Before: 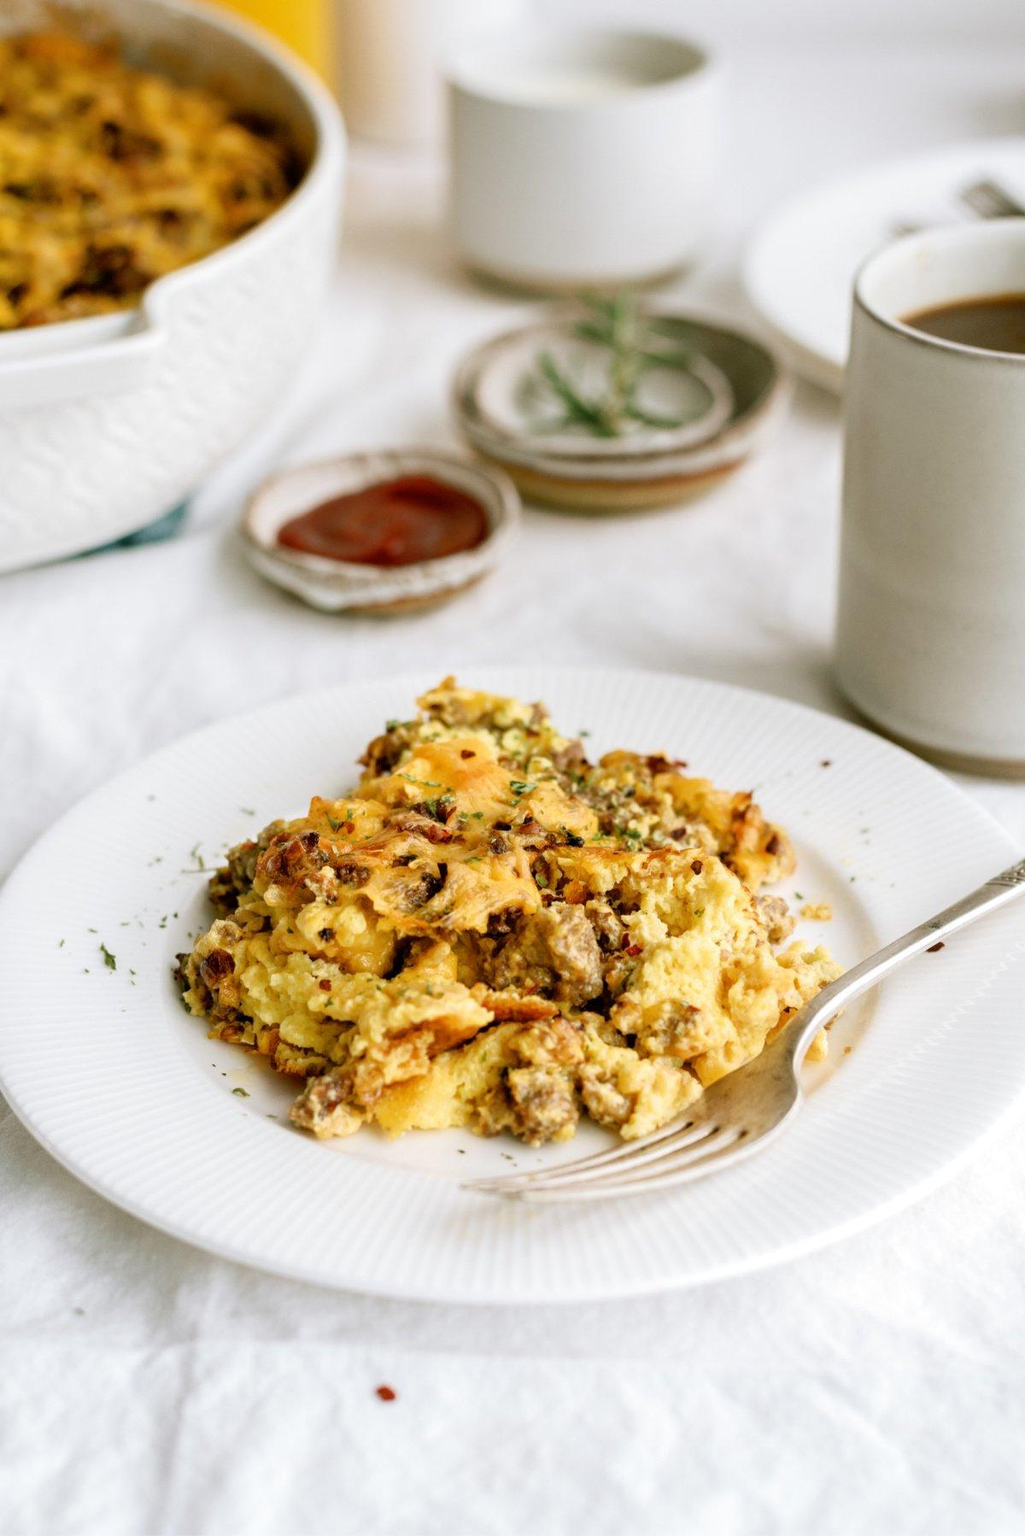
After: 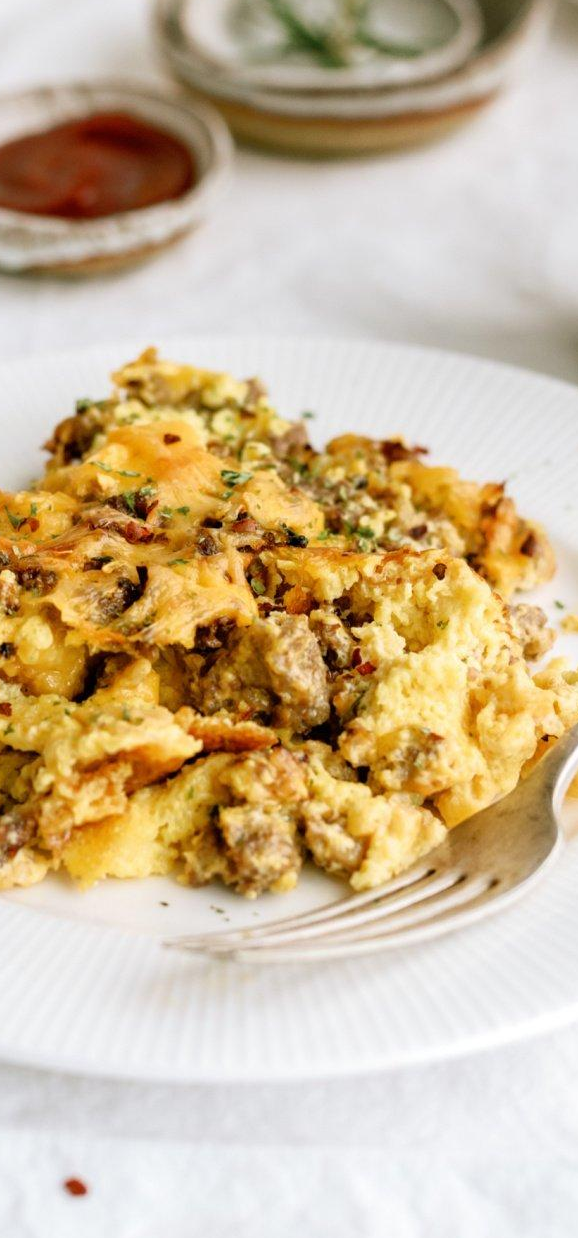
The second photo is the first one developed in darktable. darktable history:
crop: left 31.382%, top 24.714%, right 20.446%, bottom 6.429%
